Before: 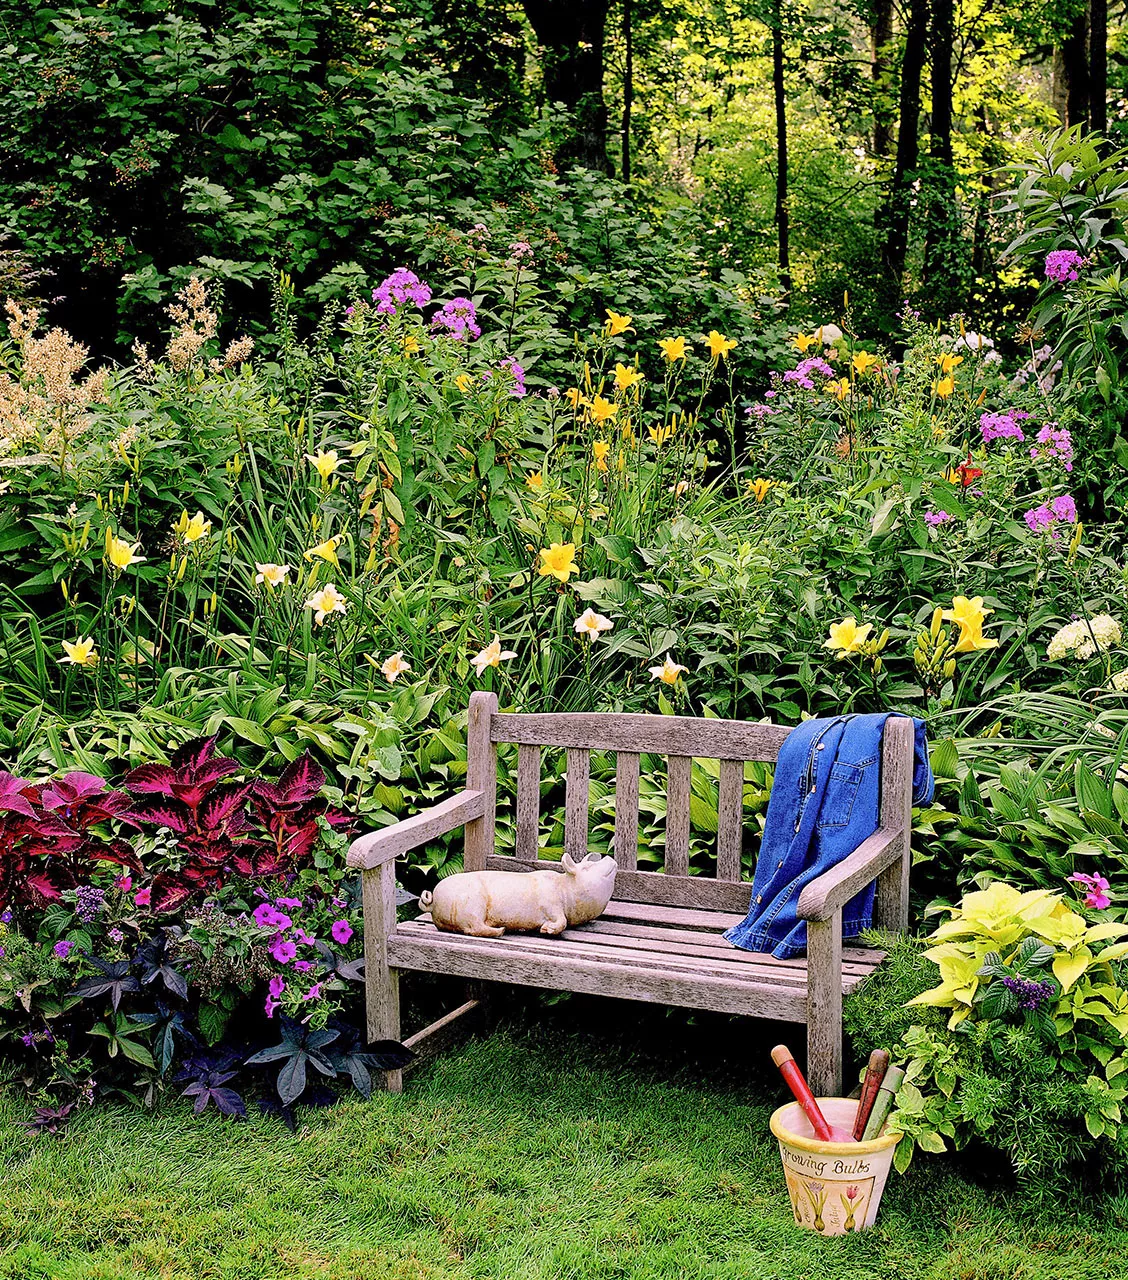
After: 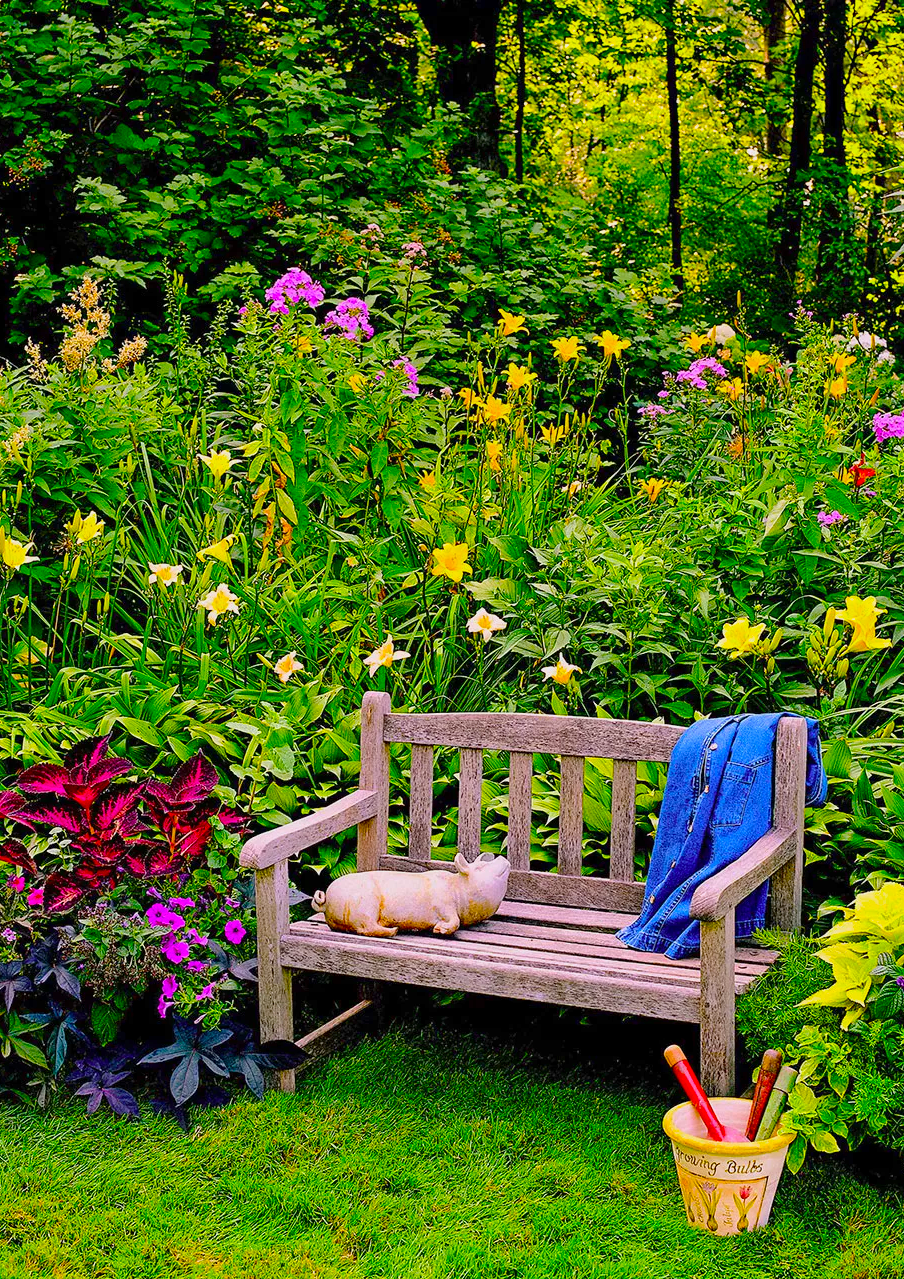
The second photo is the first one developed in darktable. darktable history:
crop and rotate: left 9.597%, right 10.195%
tone curve: color space Lab, linked channels, preserve colors none
color balance: input saturation 134.34%, contrast -10.04%, contrast fulcrum 19.67%, output saturation 133.51%
